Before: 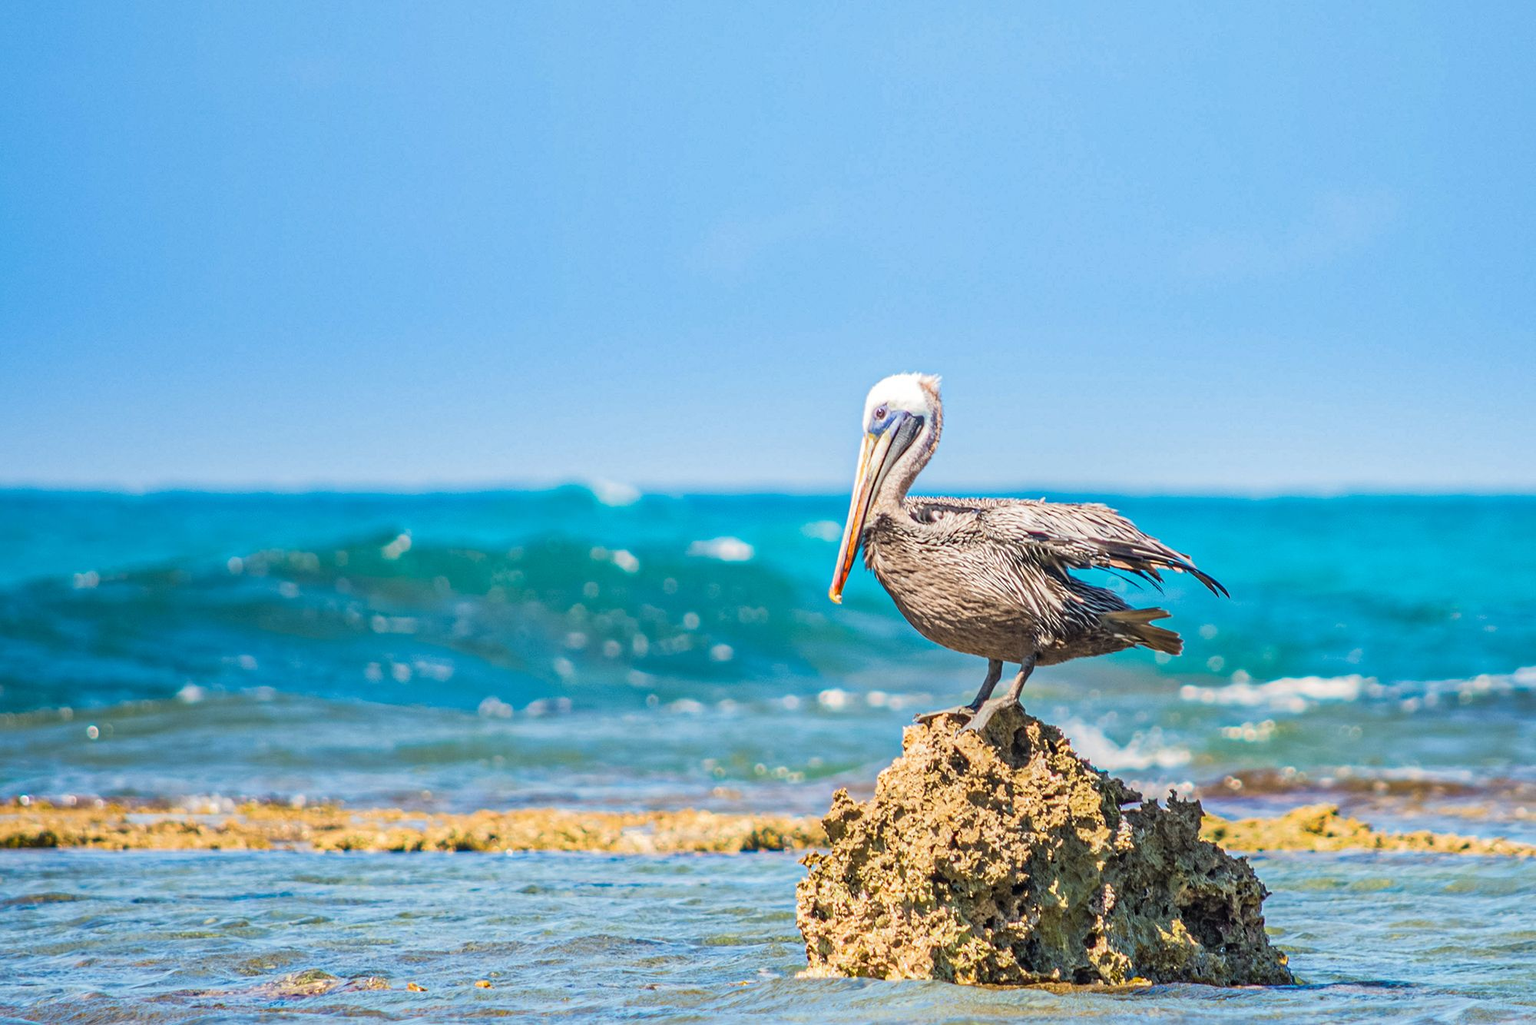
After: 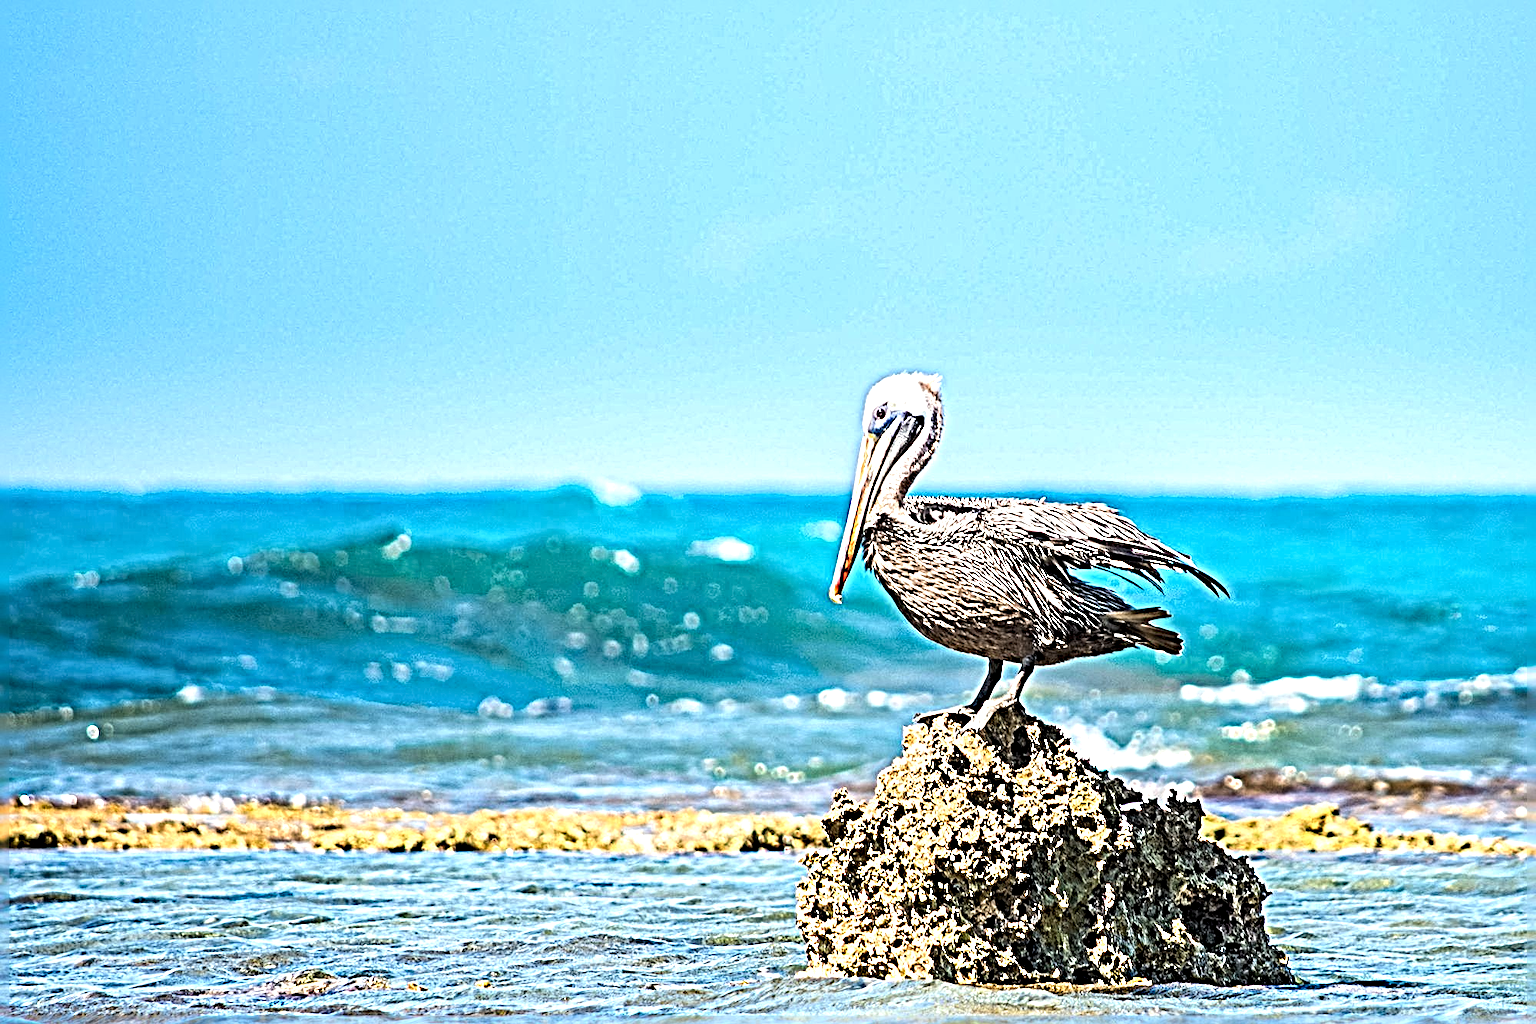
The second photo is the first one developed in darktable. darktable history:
tone equalizer: -8 EV -0.71 EV, -7 EV -0.698 EV, -6 EV -0.587 EV, -5 EV -0.423 EV, -3 EV 0.375 EV, -2 EV 0.6 EV, -1 EV 0.696 EV, +0 EV 0.779 EV, edges refinement/feathering 500, mask exposure compensation -1.57 EV, preserve details no
sharpen: radius 6.257, amount 1.817, threshold 0.193
